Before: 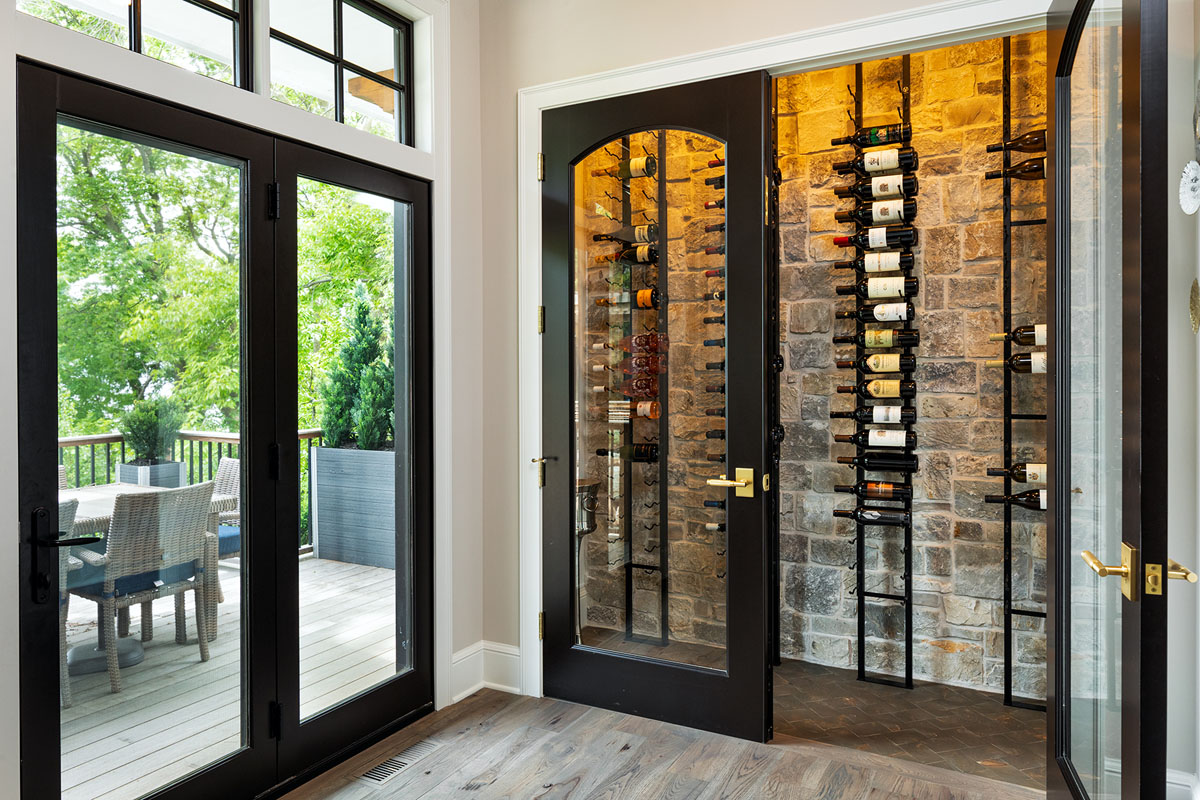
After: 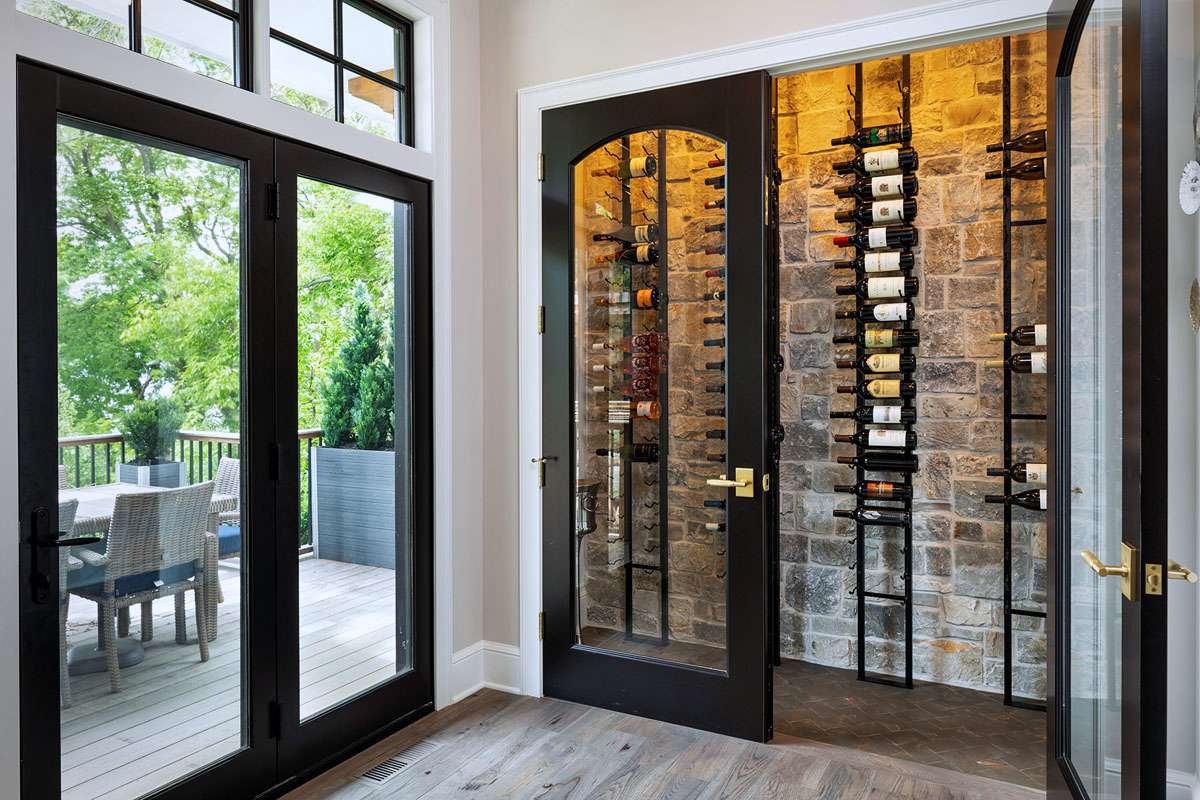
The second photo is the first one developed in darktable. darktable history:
vignetting: fall-off radius 63.6%
color calibration: illuminant as shot in camera, x 0.358, y 0.373, temperature 4628.91 K
exposure: exposure -0.072 EV, compensate highlight preservation false
